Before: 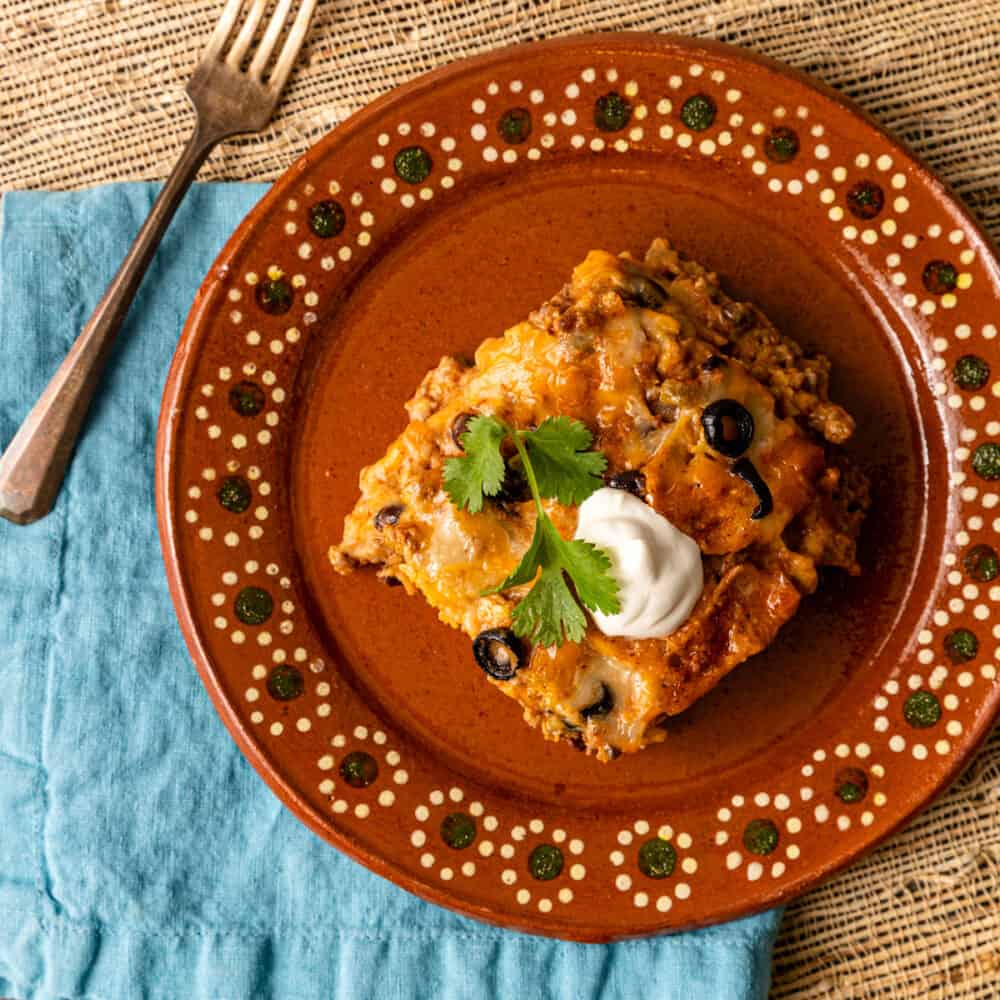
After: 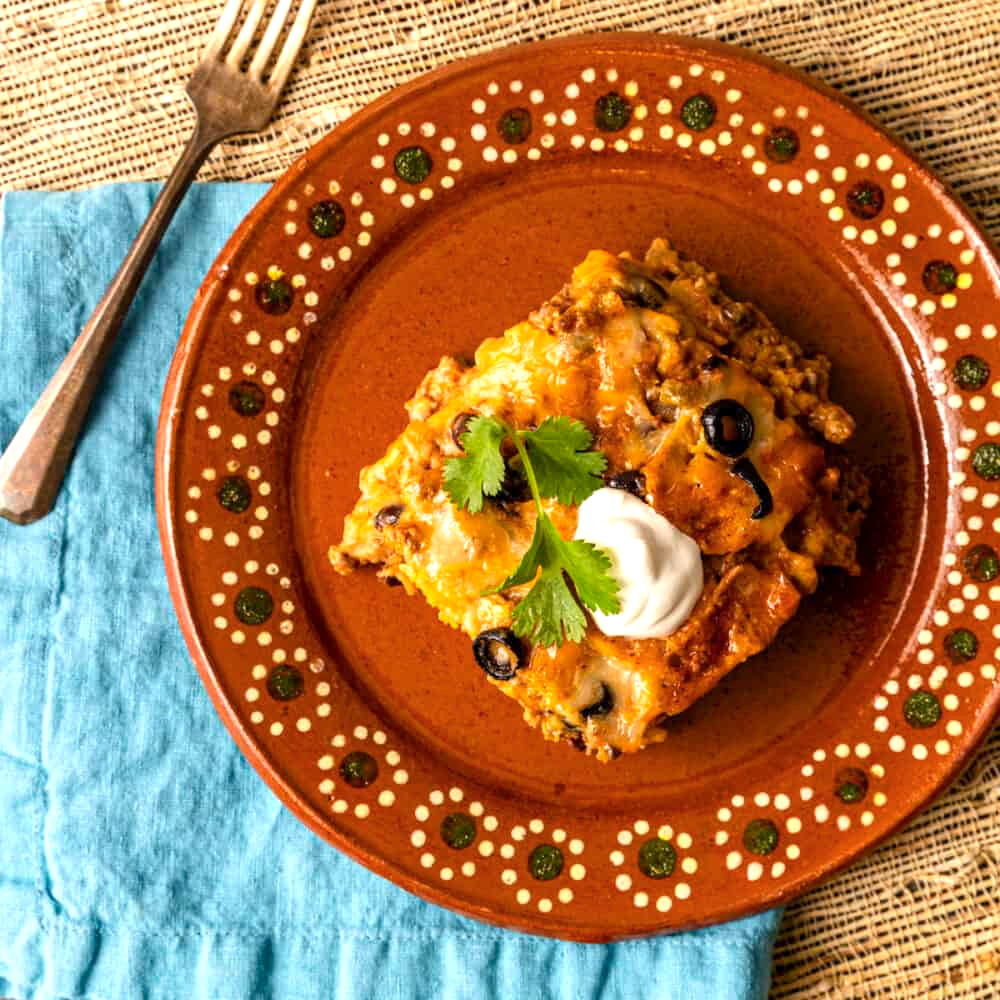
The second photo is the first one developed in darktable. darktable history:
color balance rgb: global vibrance 20%
exposure: black level correction 0.001, exposure 0.5 EV, compensate exposure bias true, compensate highlight preservation false
